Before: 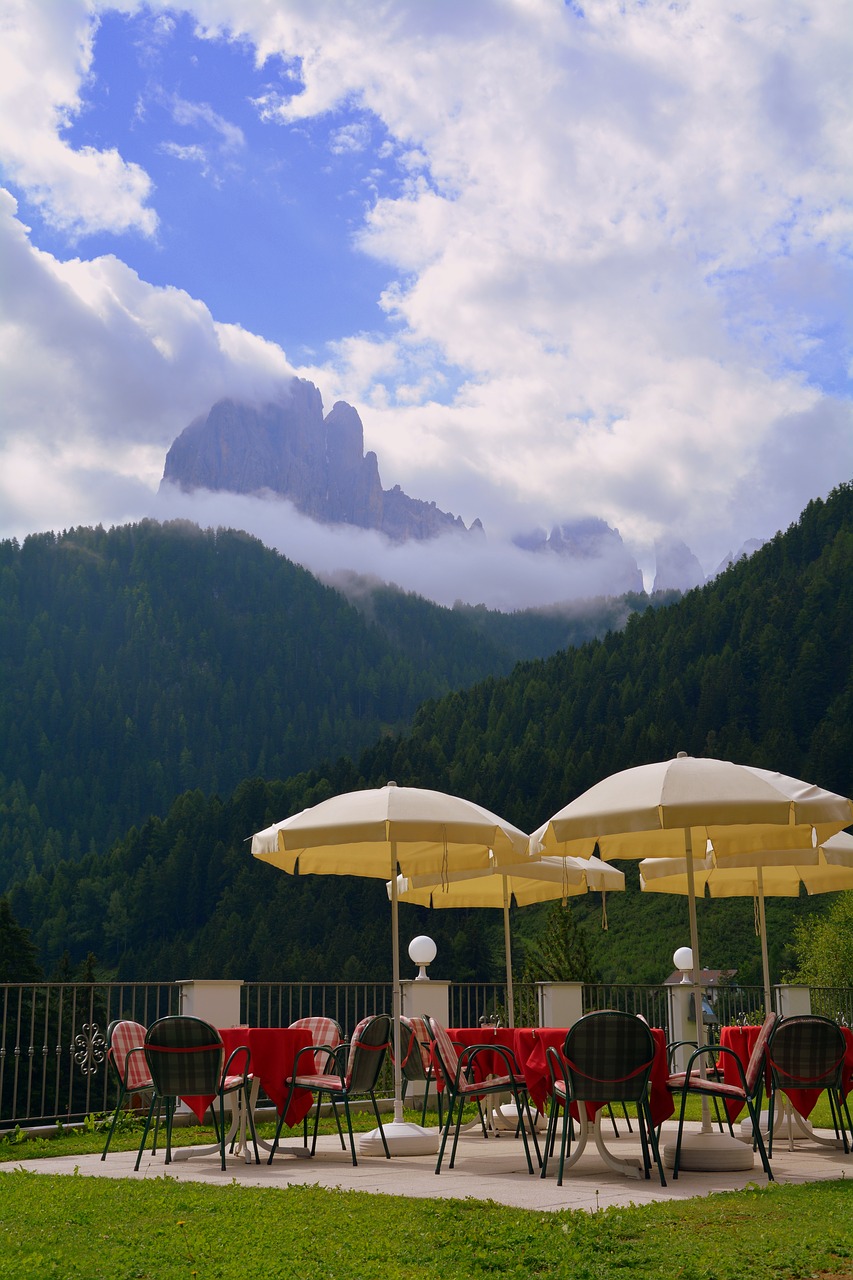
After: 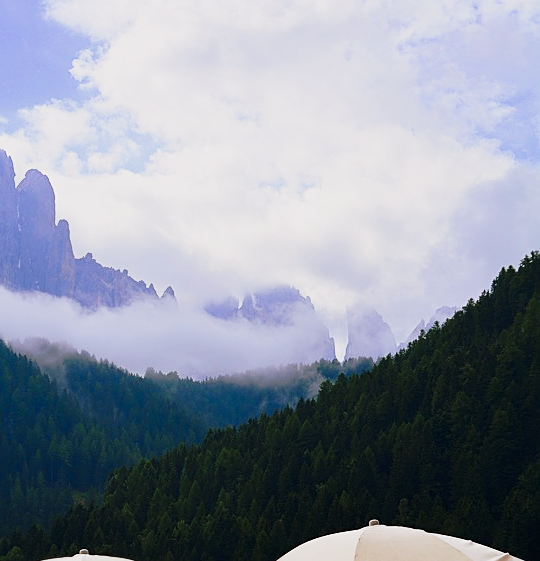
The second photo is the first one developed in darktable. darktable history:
sharpen: on, module defaults
crop: left 36.134%, top 18.186%, right 0.523%, bottom 37.977%
tone curve: curves: ch0 [(0, 0) (0.081, 0.044) (0.192, 0.125) (0.283, 0.238) (0.416, 0.449) (0.495, 0.524) (0.661, 0.756) (0.788, 0.87) (1, 0.951)]; ch1 [(0, 0) (0.161, 0.092) (0.35, 0.33) (0.392, 0.392) (0.427, 0.426) (0.479, 0.472) (0.505, 0.497) (0.521, 0.524) (0.567, 0.56) (0.583, 0.592) (0.625, 0.627) (0.678, 0.733) (1, 1)]; ch2 [(0, 0) (0.346, 0.362) (0.404, 0.427) (0.502, 0.499) (0.531, 0.523) (0.544, 0.561) (0.58, 0.59) (0.629, 0.642) (0.717, 0.678) (1, 1)], preserve colors none
